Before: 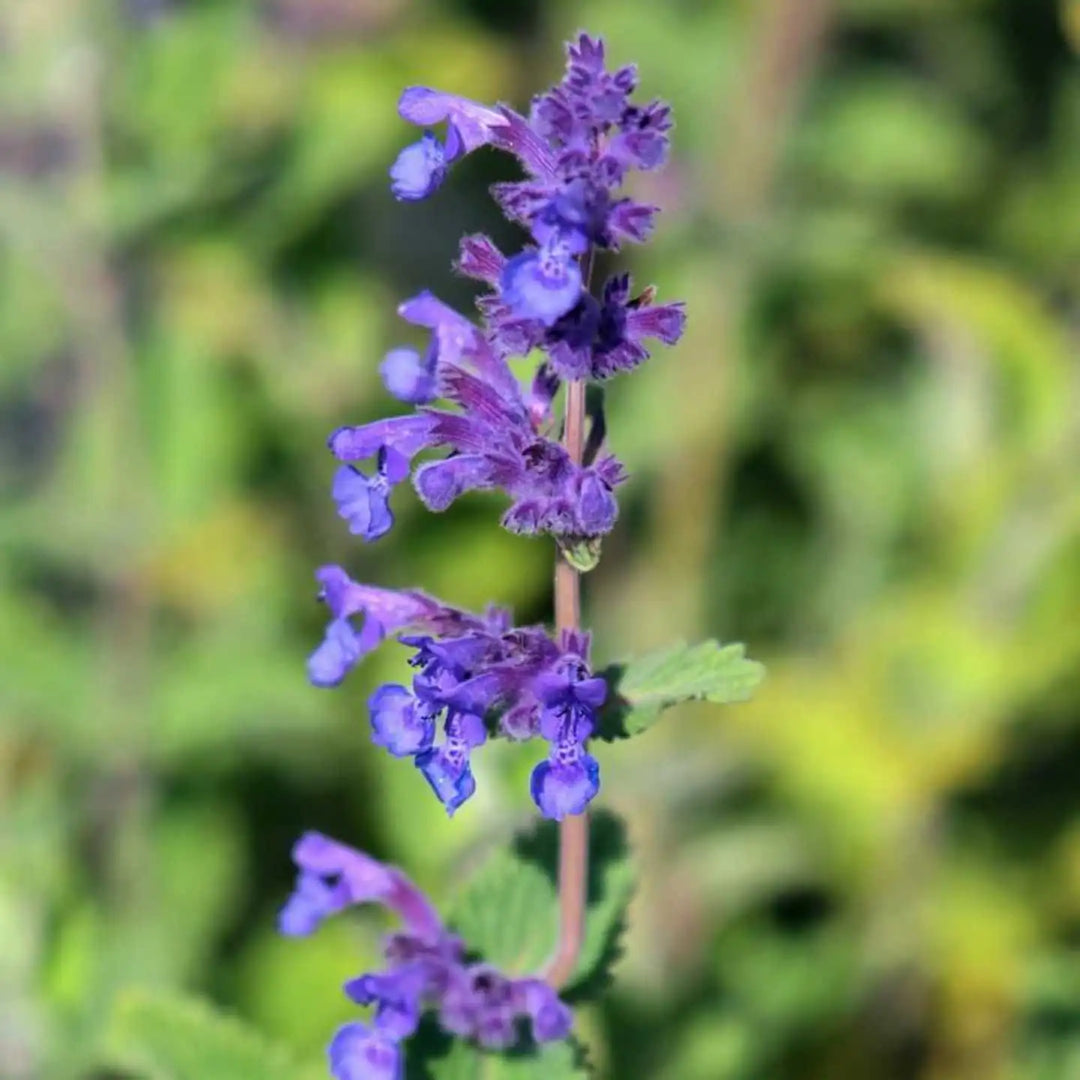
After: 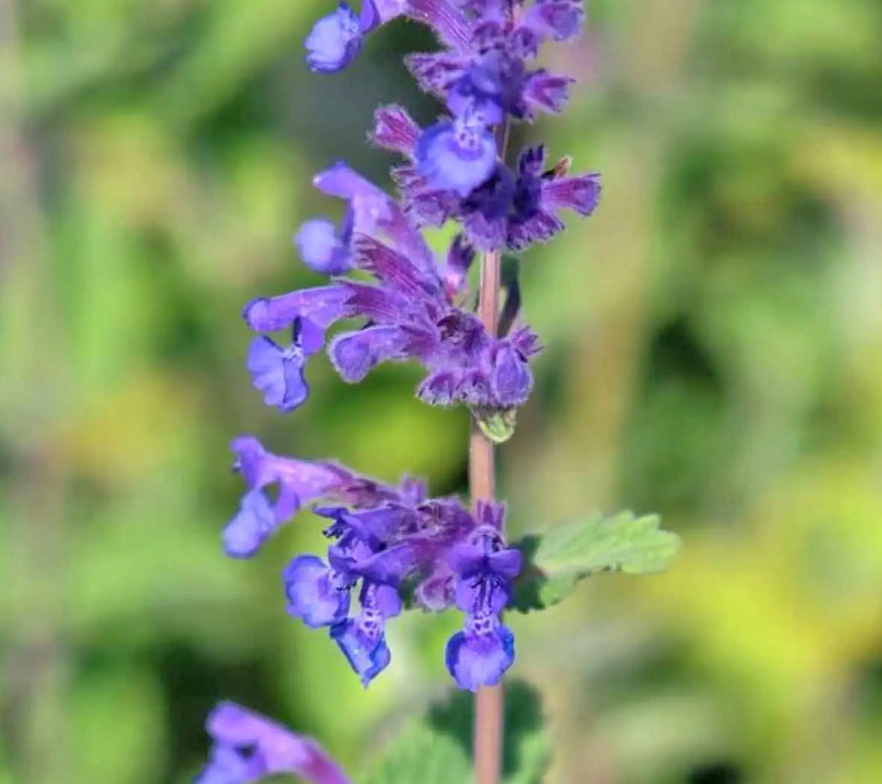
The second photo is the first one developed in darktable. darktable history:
tone equalizer: -7 EV 0.146 EV, -6 EV 0.579 EV, -5 EV 1.11 EV, -4 EV 1.31 EV, -3 EV 1.14 EV, -2 EV 0.6 EV, -1 EV 0.15 EV
crop: left 7.879%, top 11.992%, right 10.434%, bottom 15.391%
